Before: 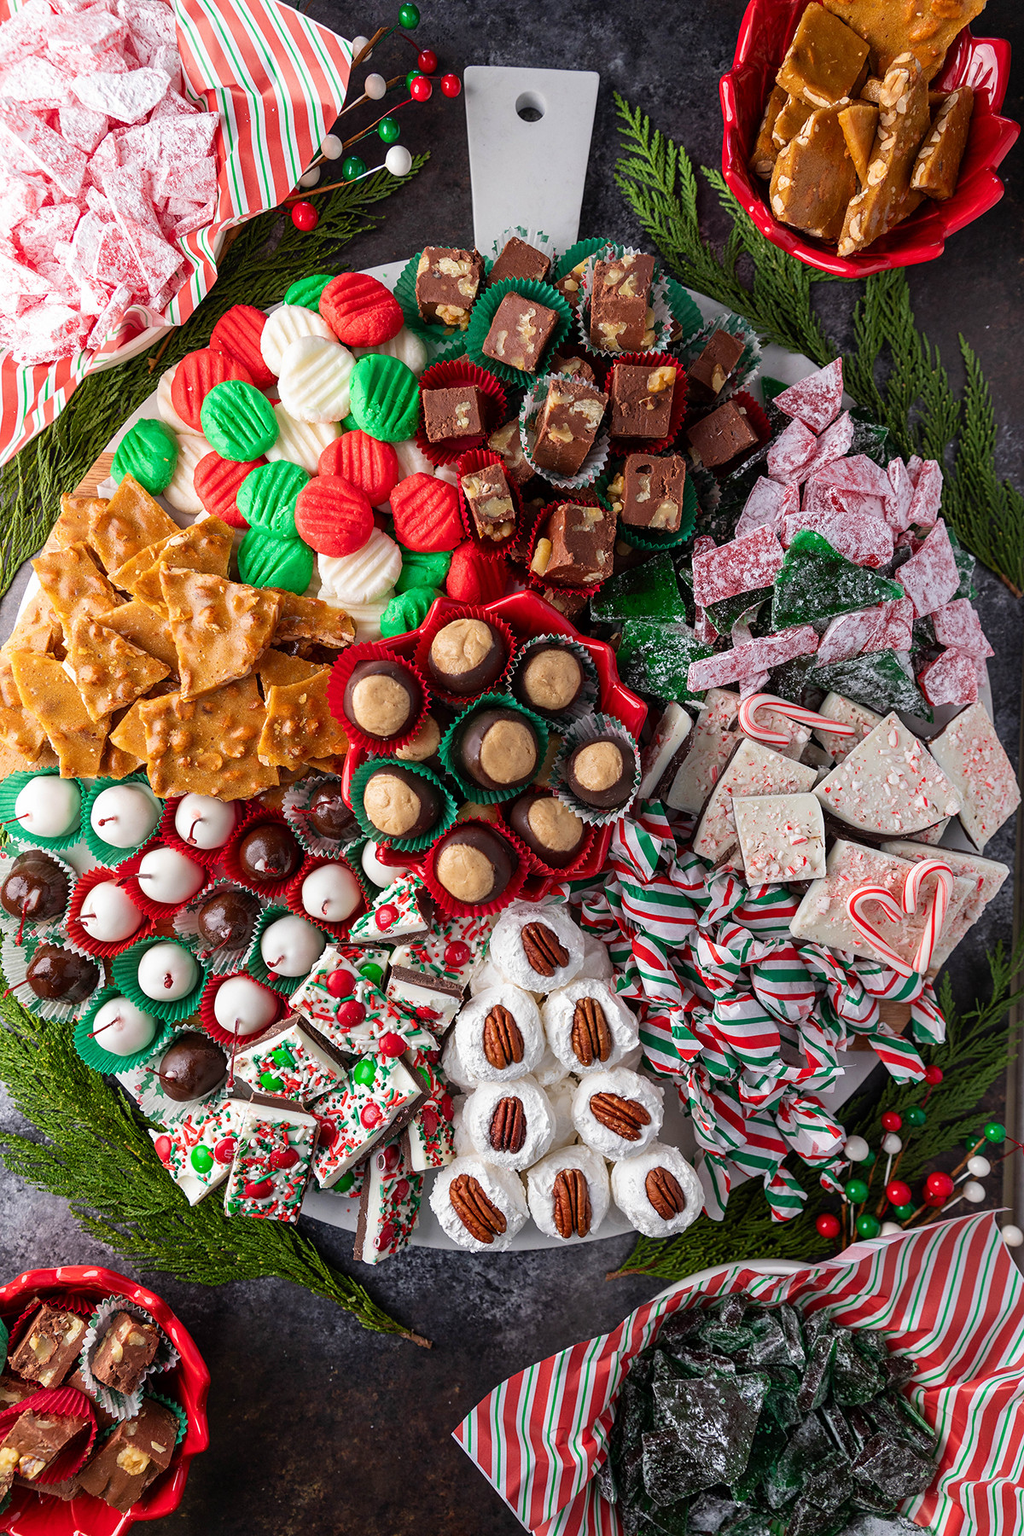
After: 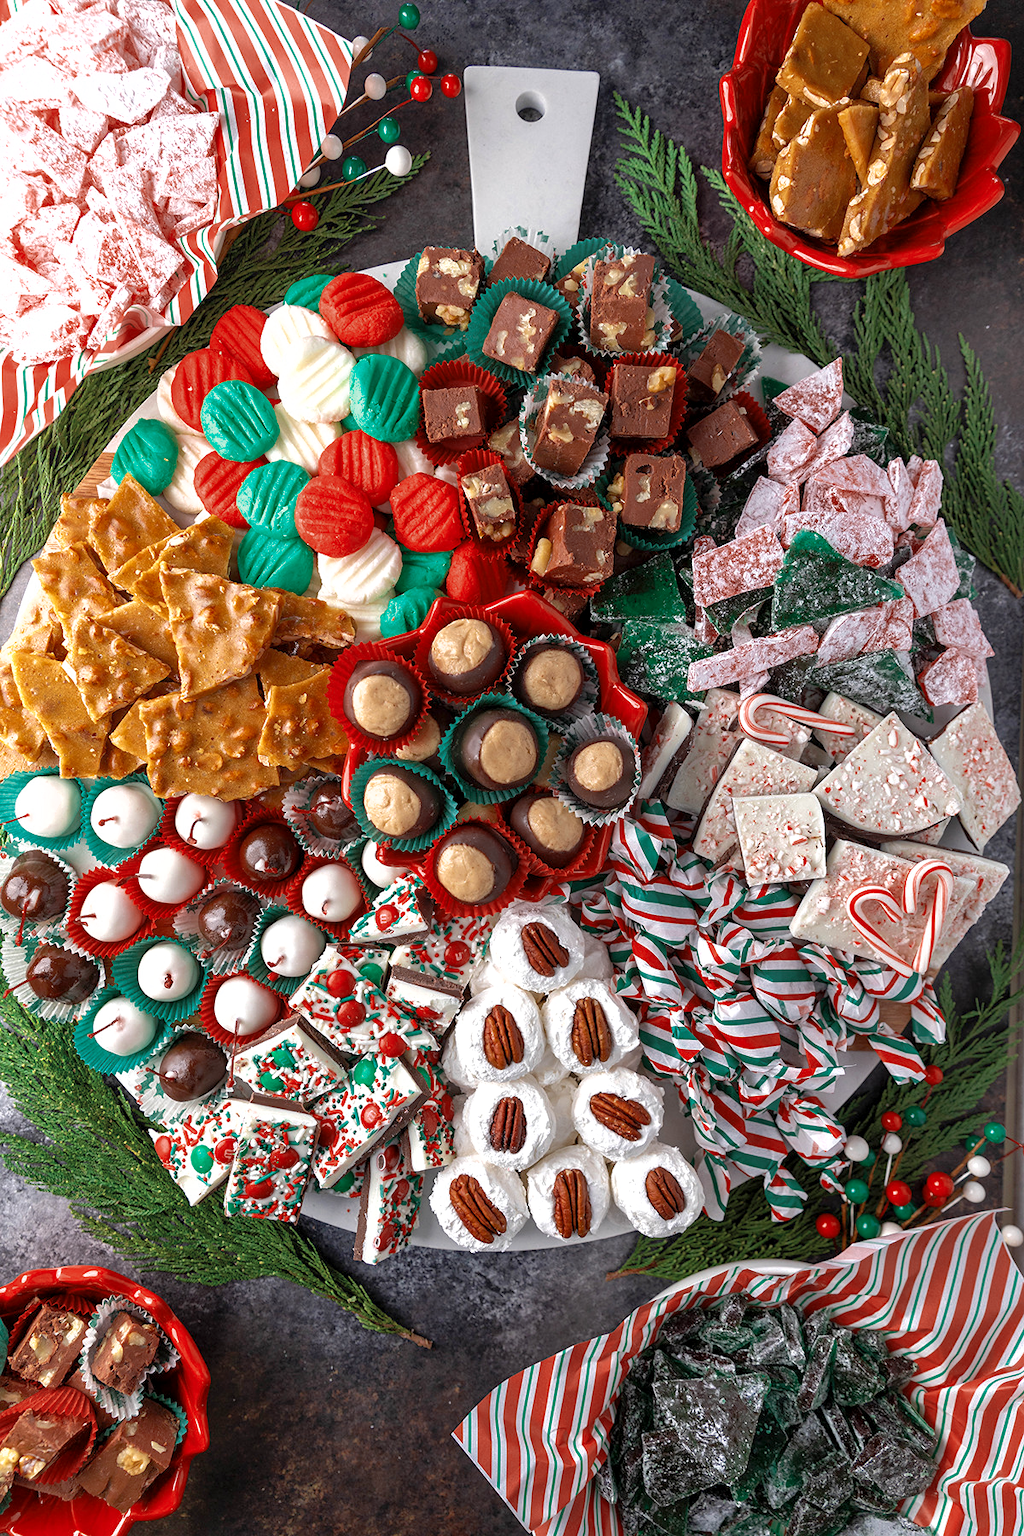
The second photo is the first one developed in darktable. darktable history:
shadows and highlights: on, module defaults
color zones: curves: ch0 [(0, 0.5) (0.125, 0.4) (0.25, 0.5) (0.375, 0.4) (0.5, 0.4) (0.625, 0.35) (0.75, 0.35) (0.875, 0.5)]; ch1 [(0, 0.35) (0.125, 0.45) (0.25, 0.35) (0.375, 0.35) (0.5, 0.35) (0.625, 0.35) (0.75, 0.45) (0.875, 0.35)]; ch2 [(0, 0.6) (0.125, 0.5) (0.25, 0.5) (0.375, 0.6) (0.5, 0.6) (0.625, 0.5) (0.75, 0.5) (0.875, 0.5)]
exposure: black level correction 0.001, exposure 0.5 EV, compensate exposure bias true, compensate highlight preservation false
